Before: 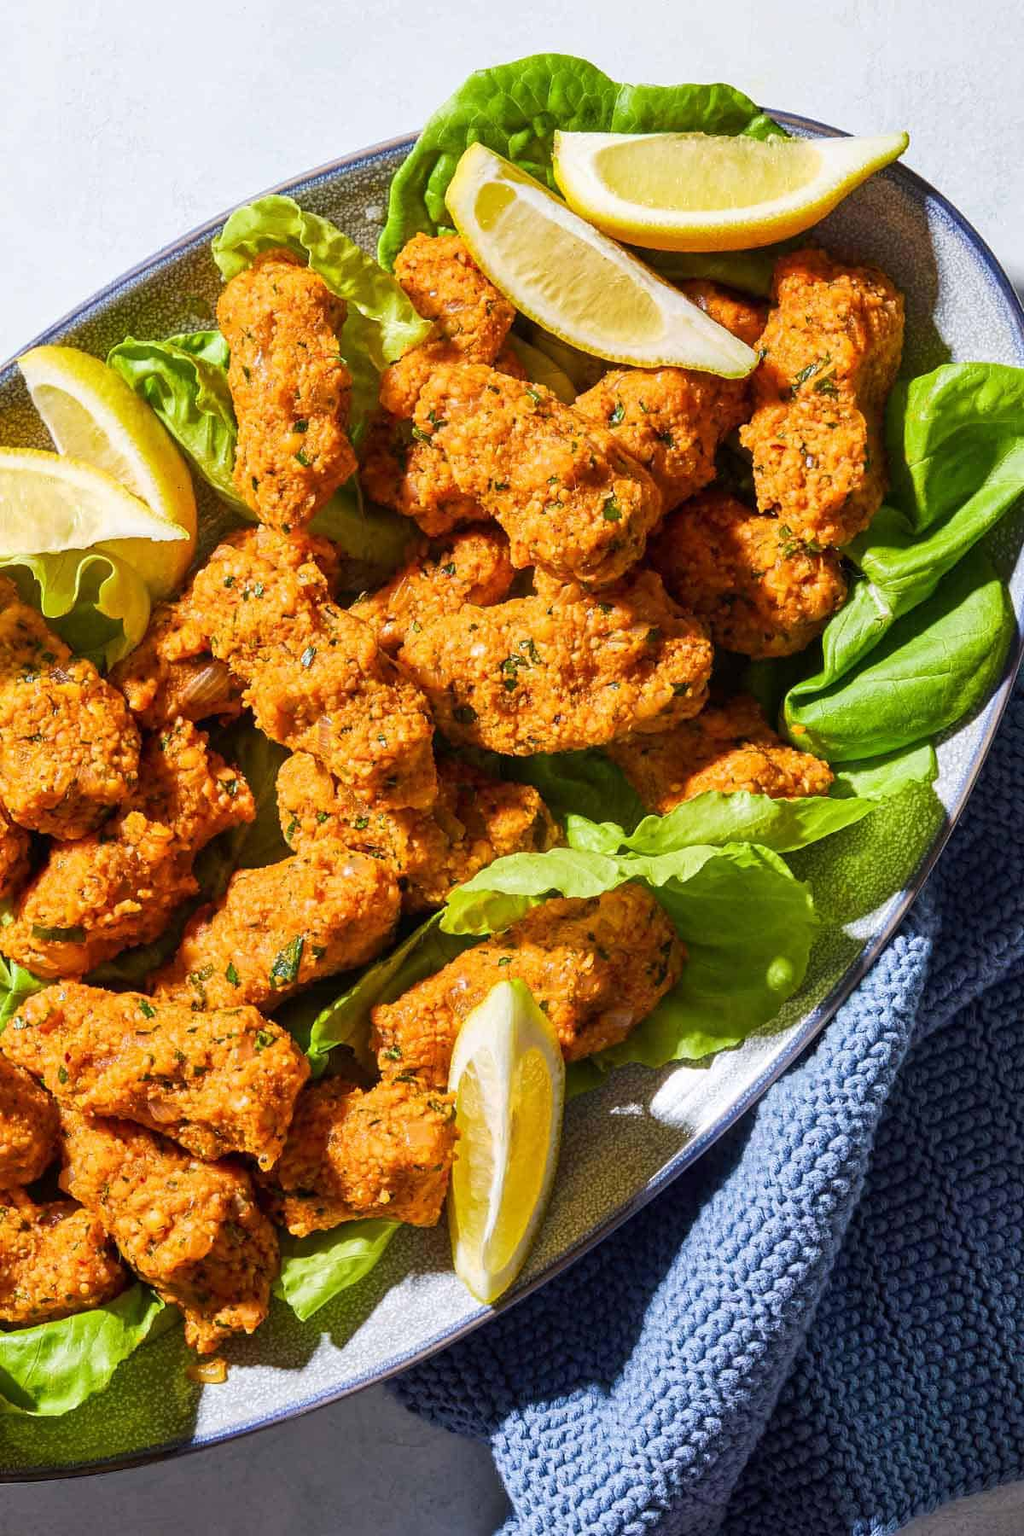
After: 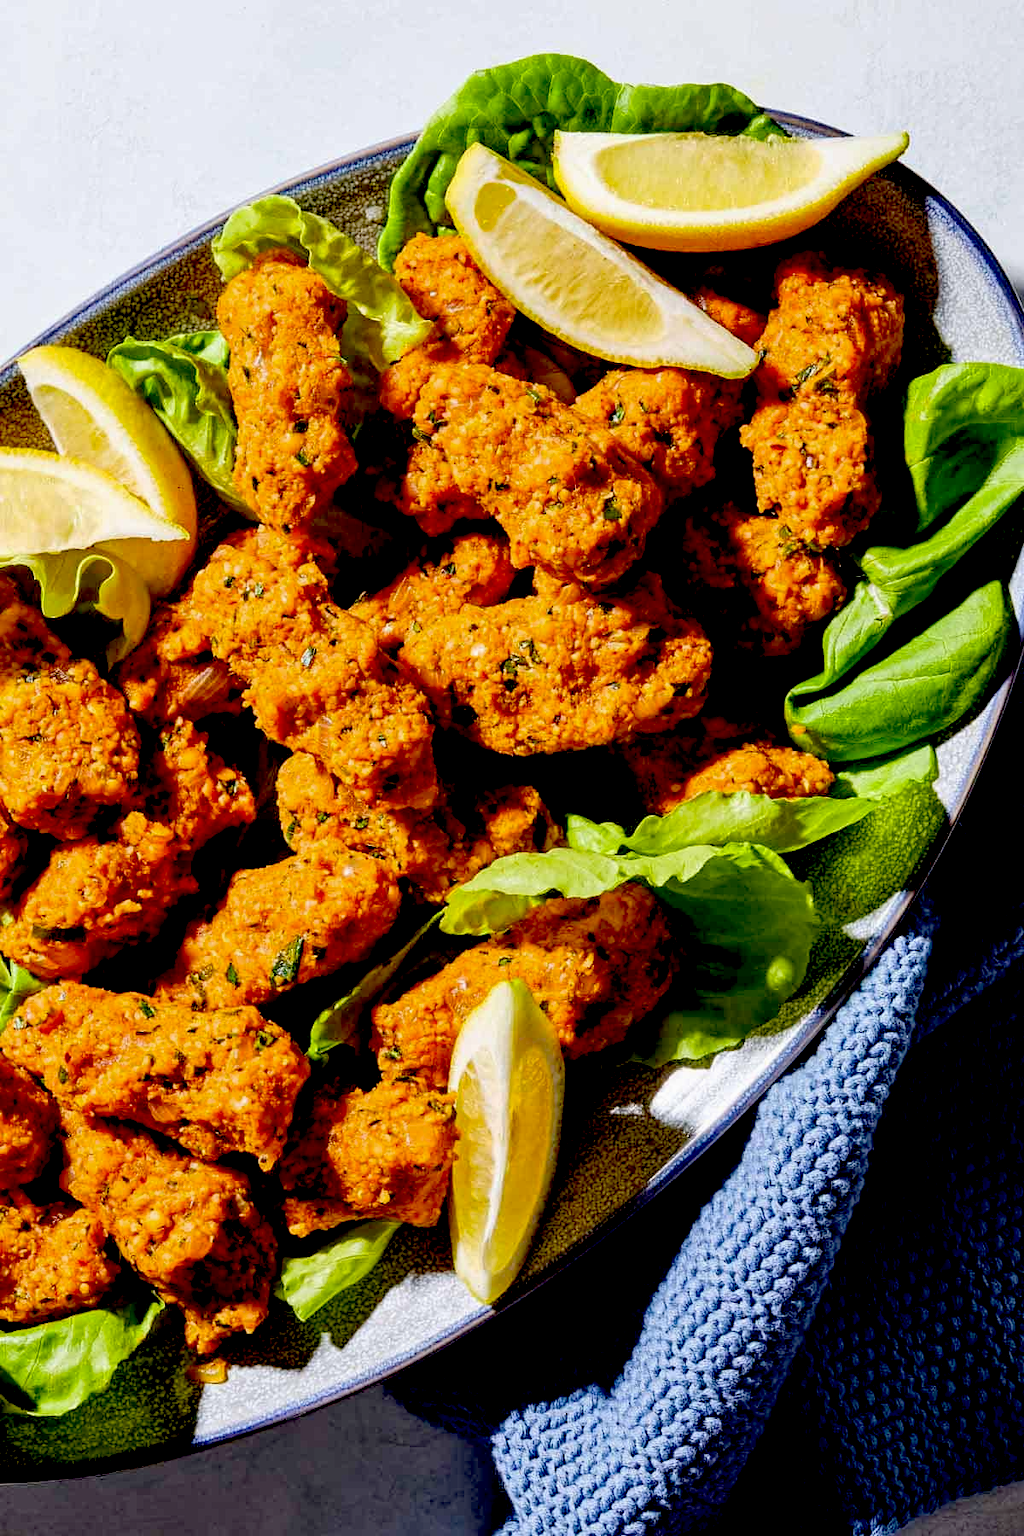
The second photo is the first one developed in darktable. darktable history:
exposure: black level correction 0.056, exposure -0.035 EV, compensate exposure bias true, compensate highlight preservation false
